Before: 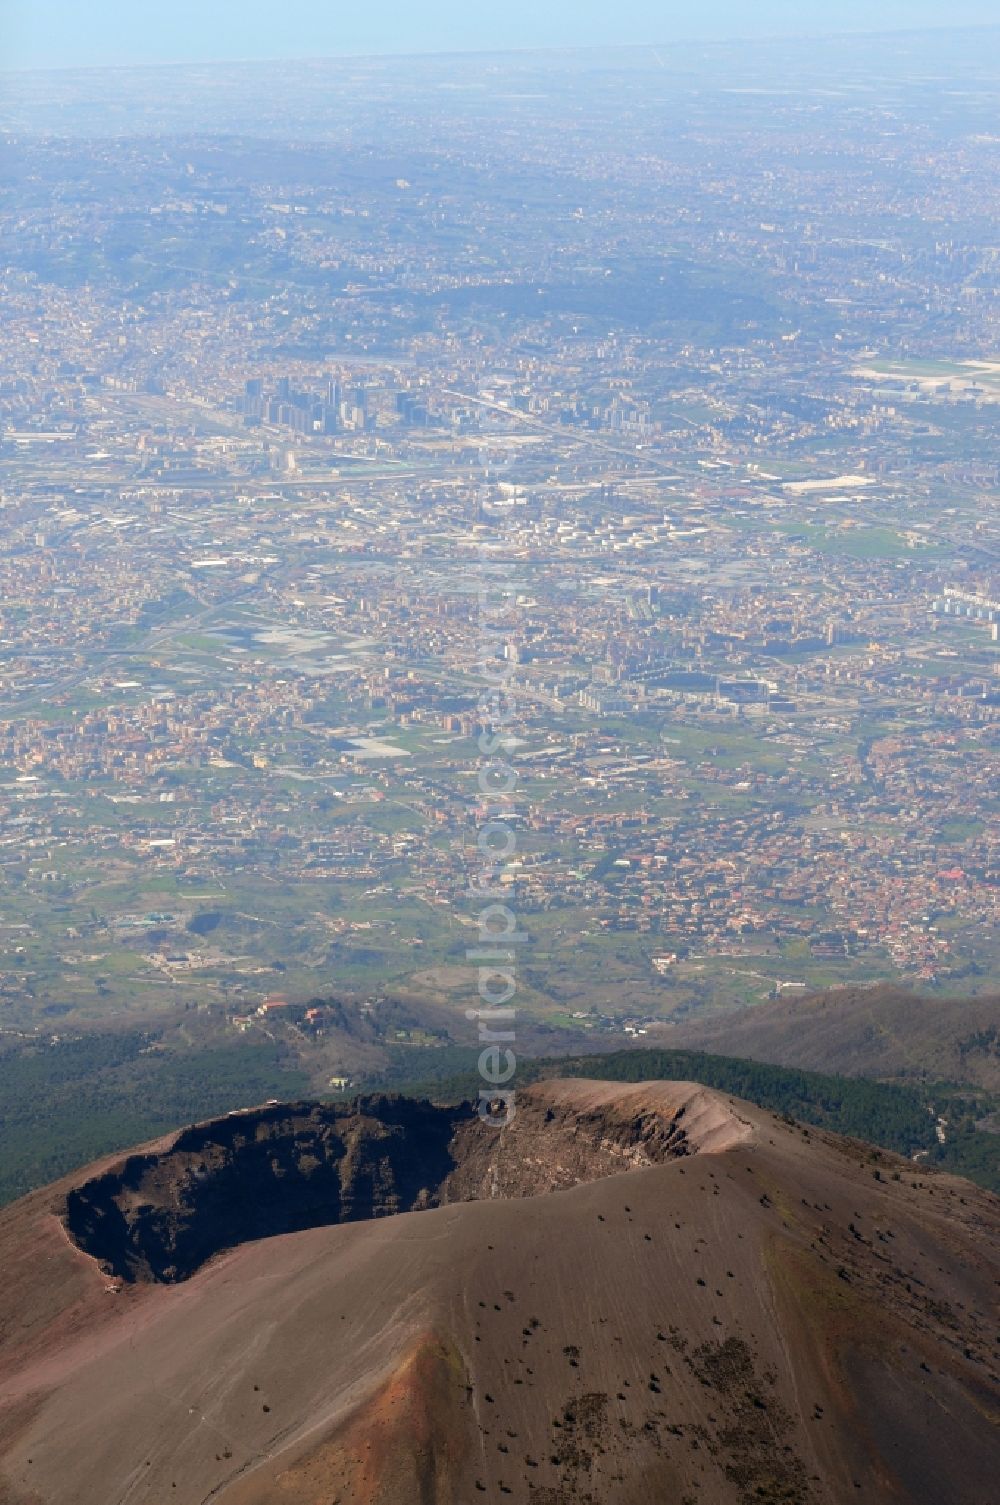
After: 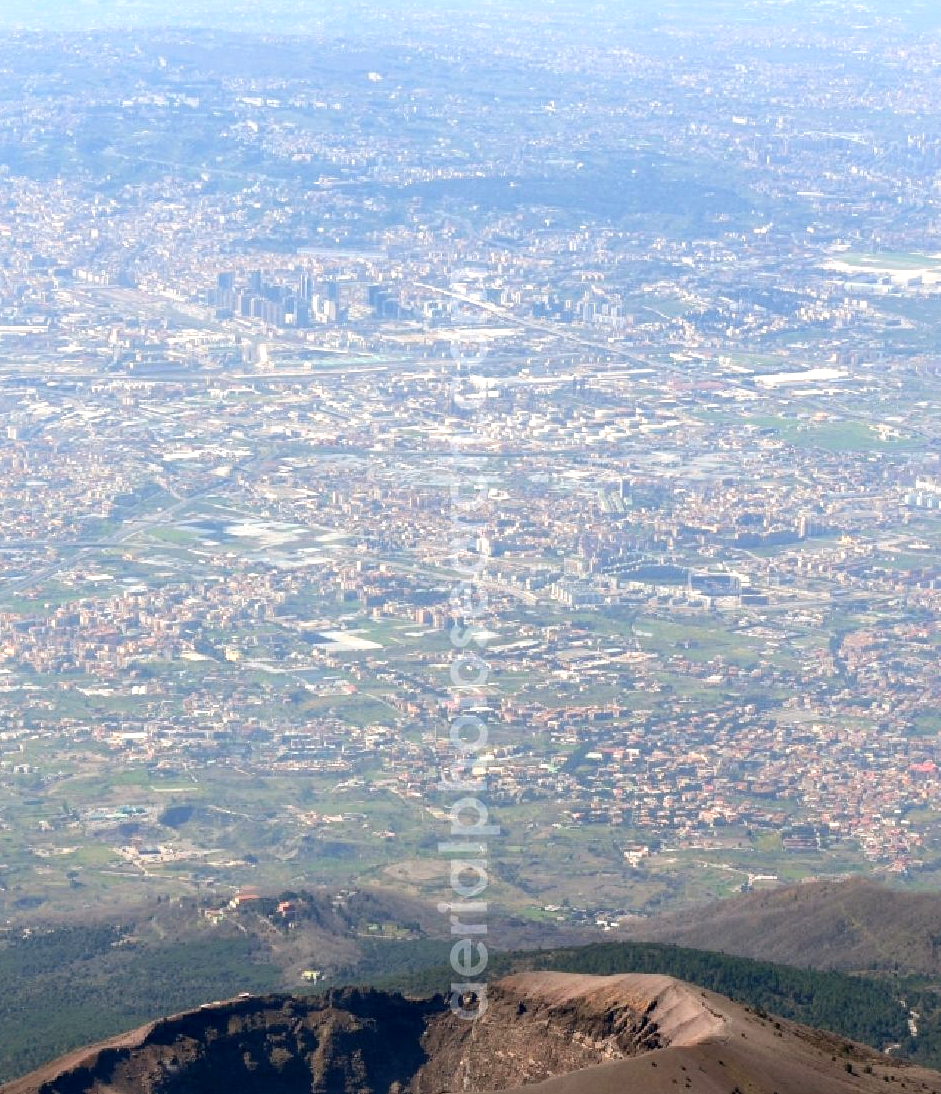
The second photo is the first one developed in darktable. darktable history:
exposure: black level correction 0.001, exposure 0.5 EV, compensate highlight preservation false
local contrast: mode bilateral grid, contrast 20, coarseness 49, detail 129%, midtone range 0.2
crop: left 2.866%, top 7.171%, right 2.986%, bottom 20.128%
